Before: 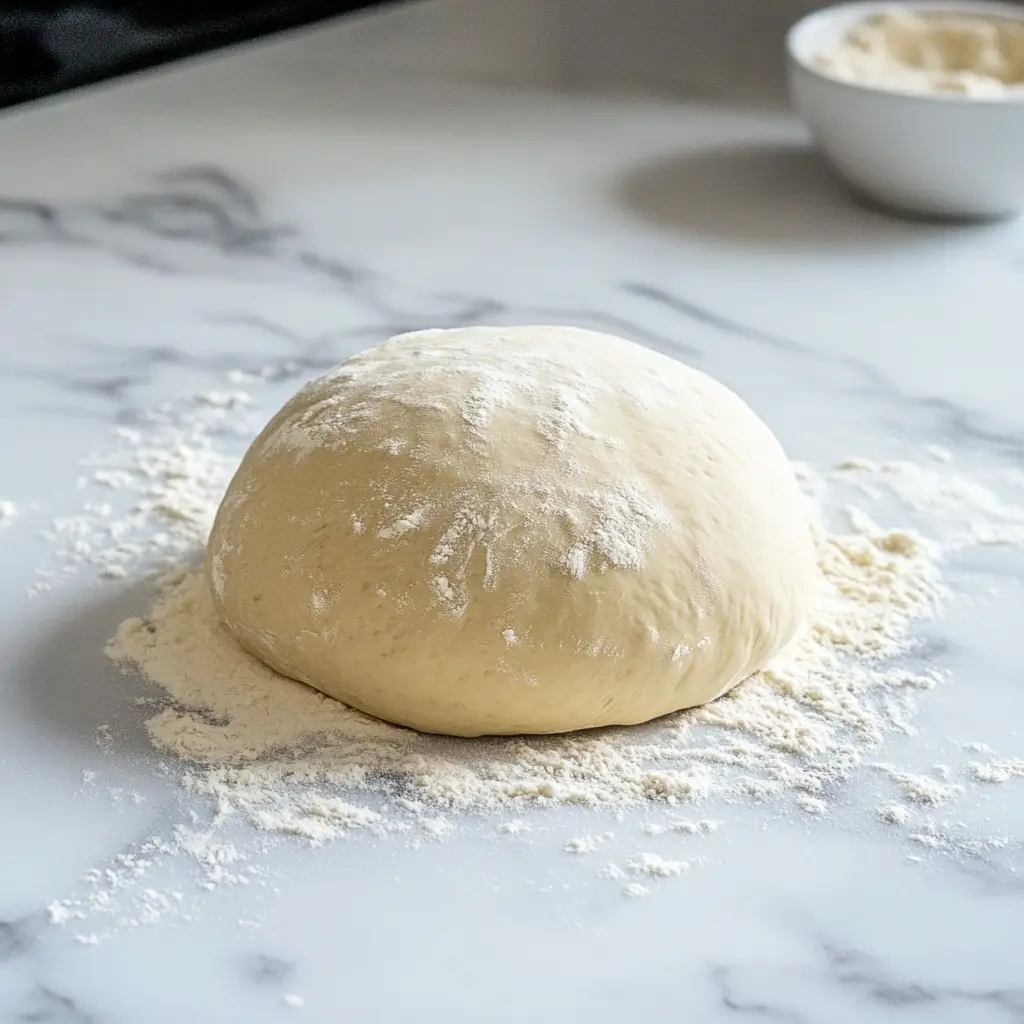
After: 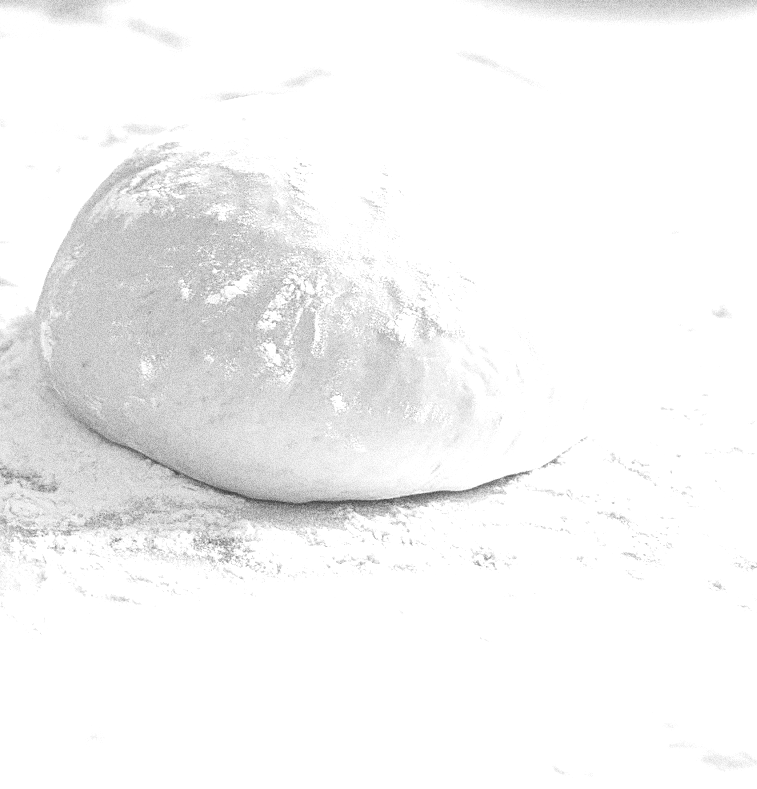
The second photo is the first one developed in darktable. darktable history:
white balance: red 0.766, blue 1.537
exposure: exposure -0.153 EV, compensate highlight preservation false
grain: coarseness 14.49 ISO, strength 48.04%, mid-tones bias 35%
colorize: hue 34.49°, saturation 35.33%, source mix 100%, version 1
crop: left 16.871%, top 22.857%, right 9.116%
monochrome: on, module defaults
